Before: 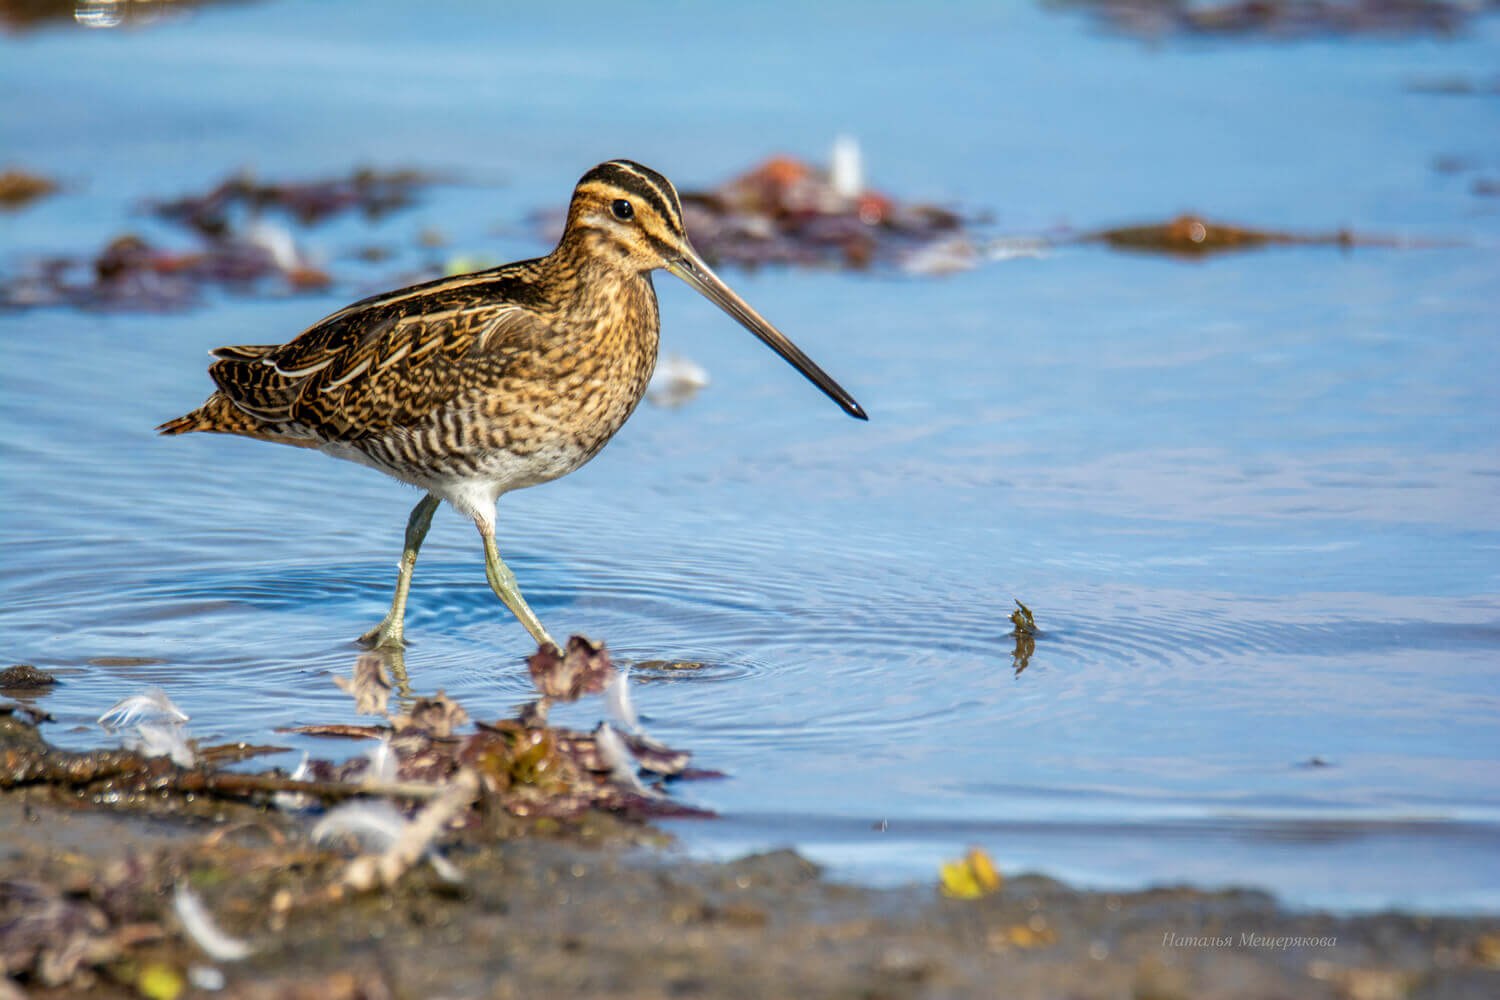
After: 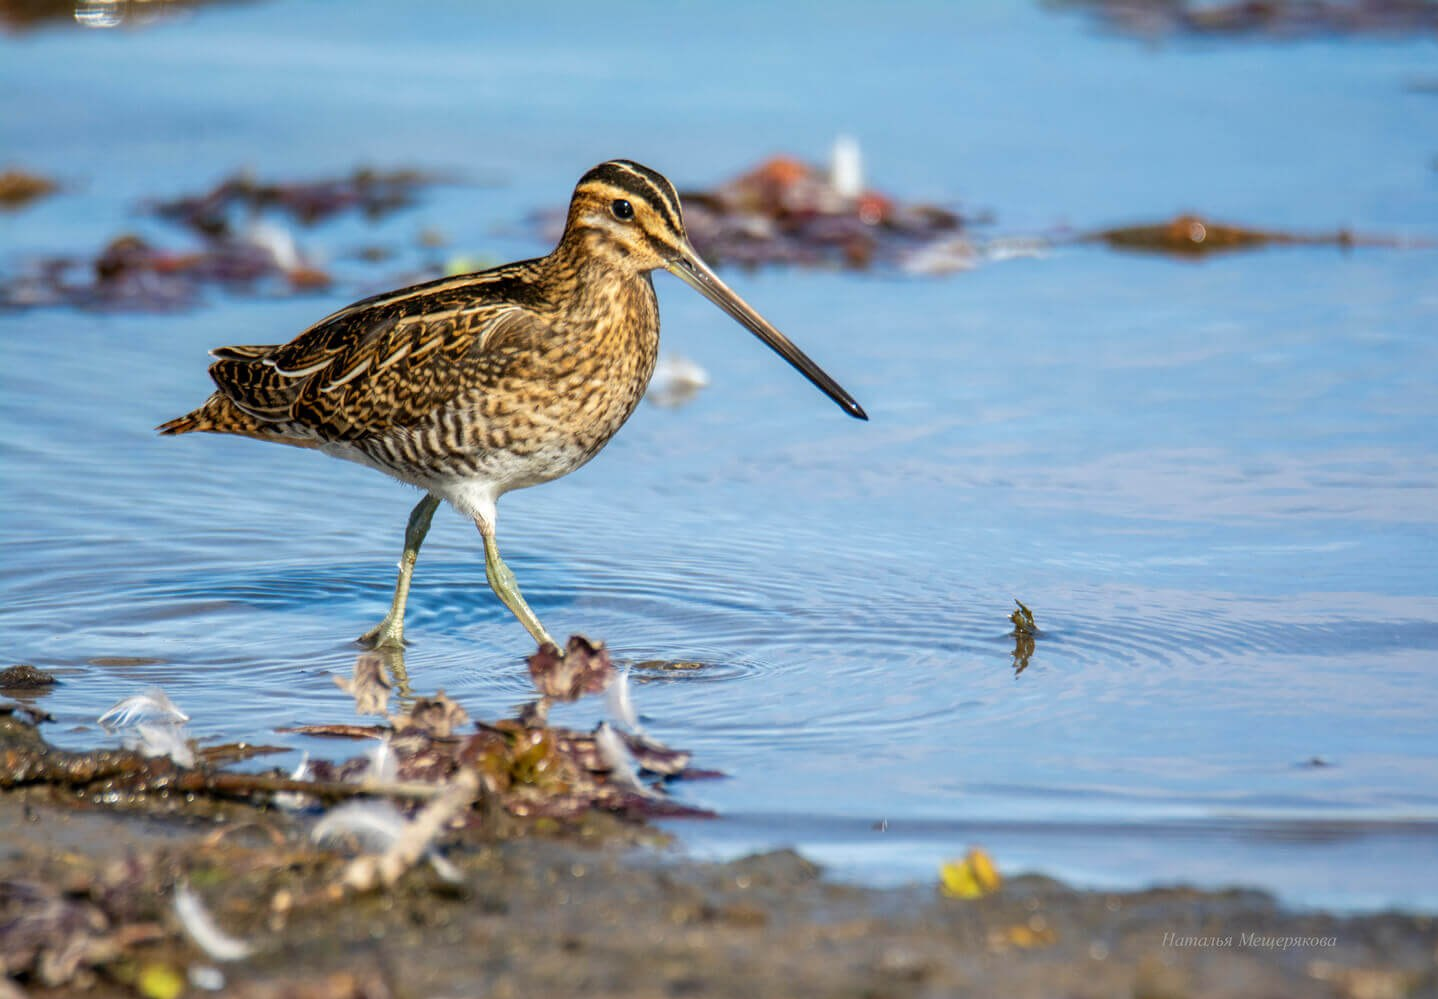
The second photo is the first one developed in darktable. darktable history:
crop: right 4.112%, bottom 0.047%
